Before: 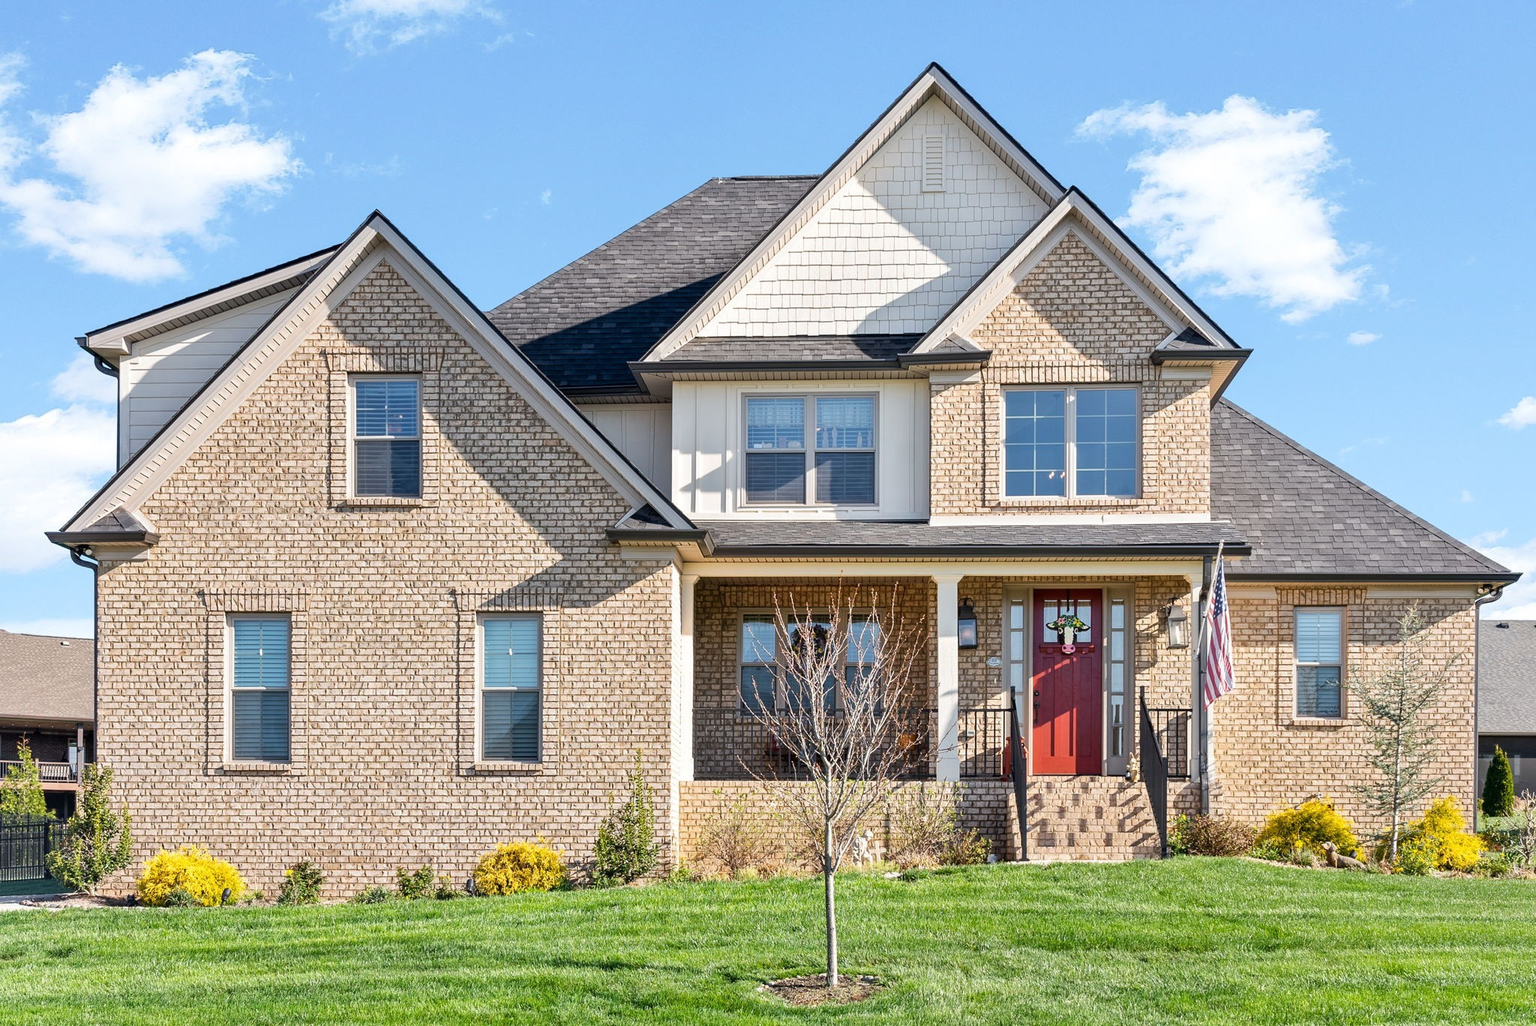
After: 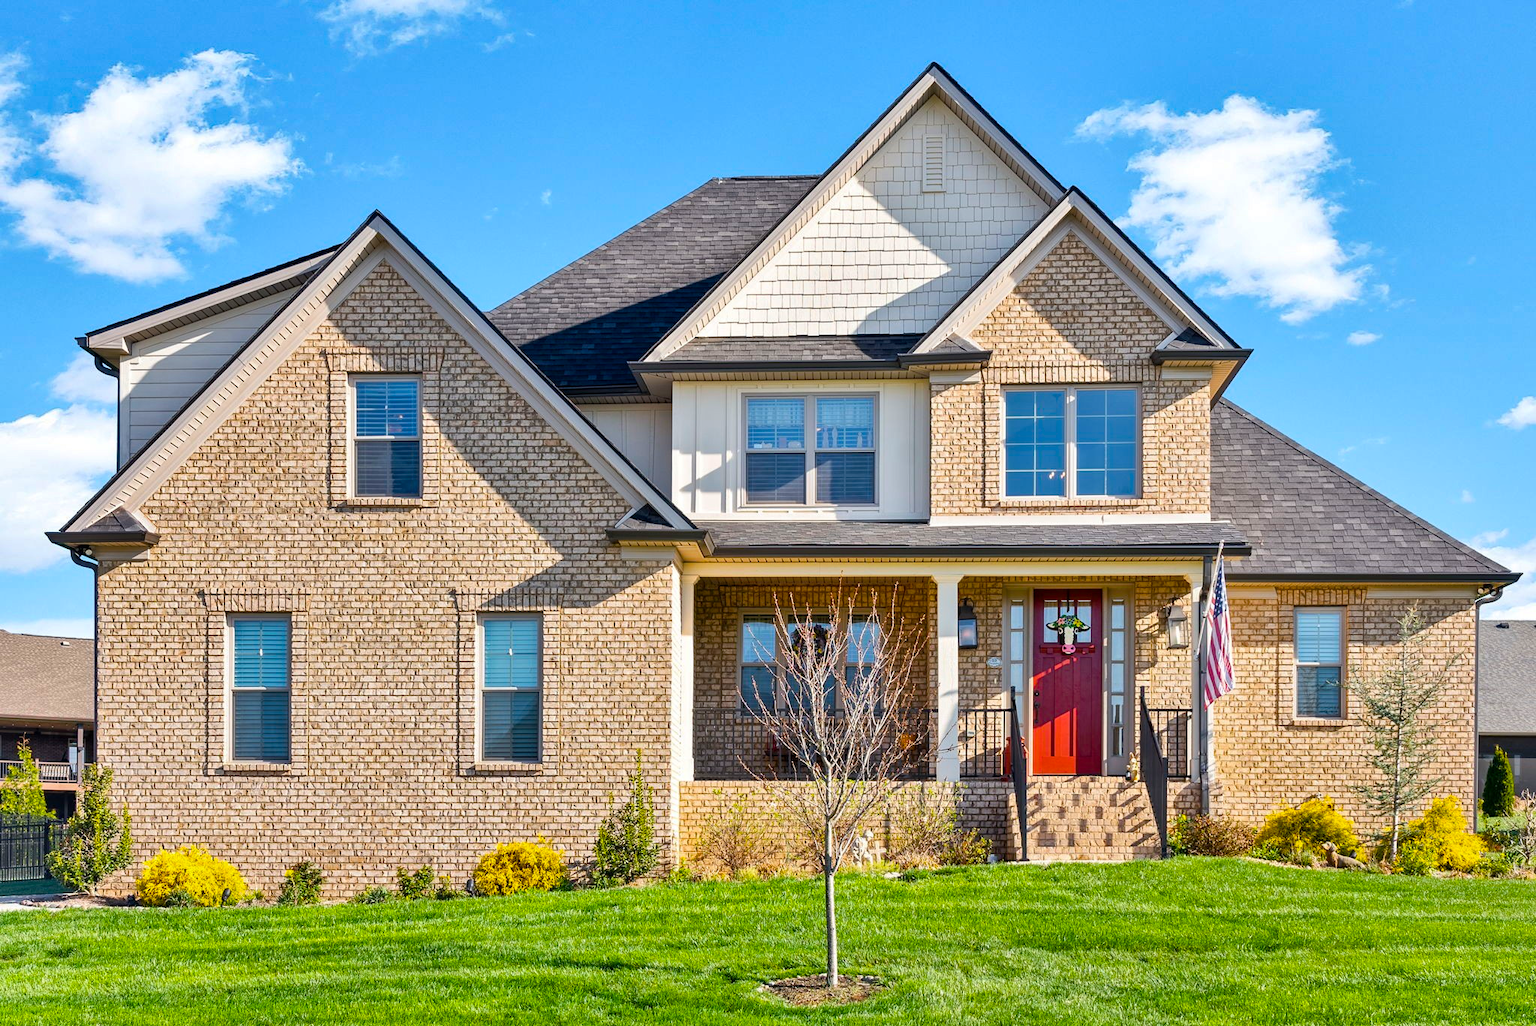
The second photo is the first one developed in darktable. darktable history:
color balance: contrast fulcrum 17.78%
shadows and highlights: soften with gaussian
color balance rgb: linear chroma grading › global chroma 15%, perceptual saturation grading › global saturation 30%
